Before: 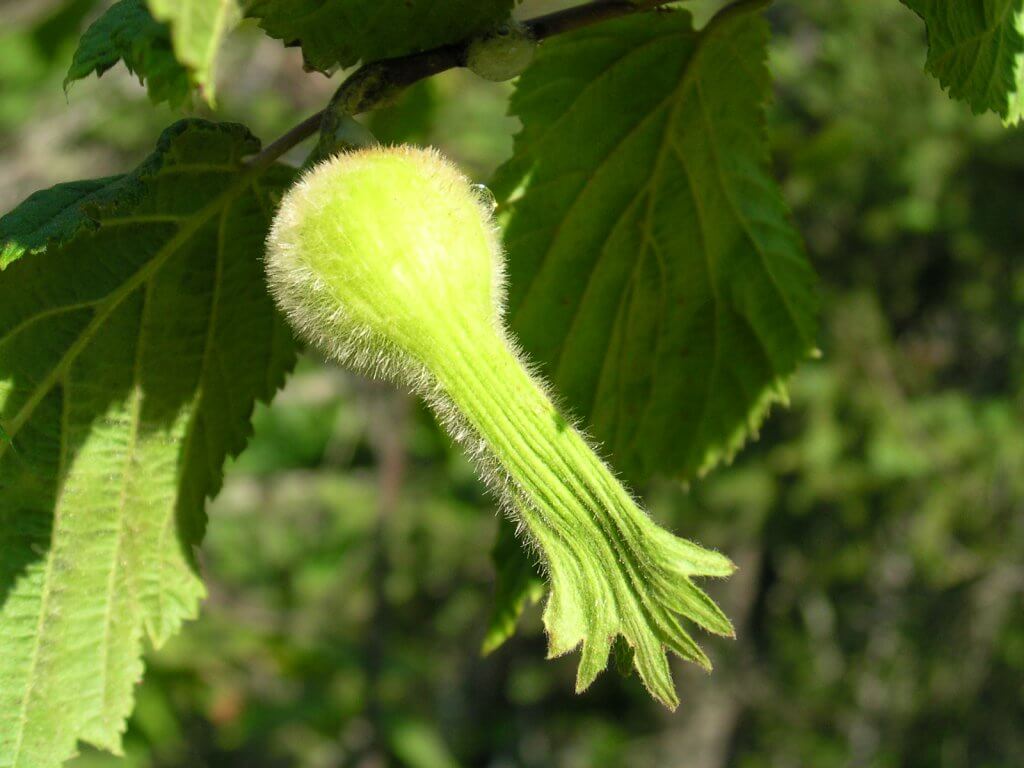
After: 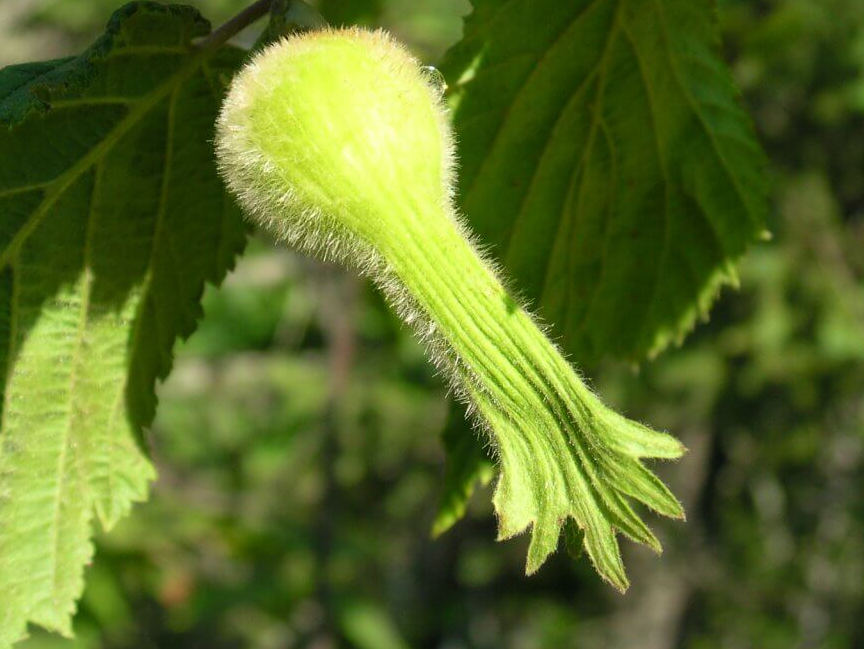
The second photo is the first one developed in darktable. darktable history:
crop and rotate: left 4.908%, top 15.459%, right 10.651%
